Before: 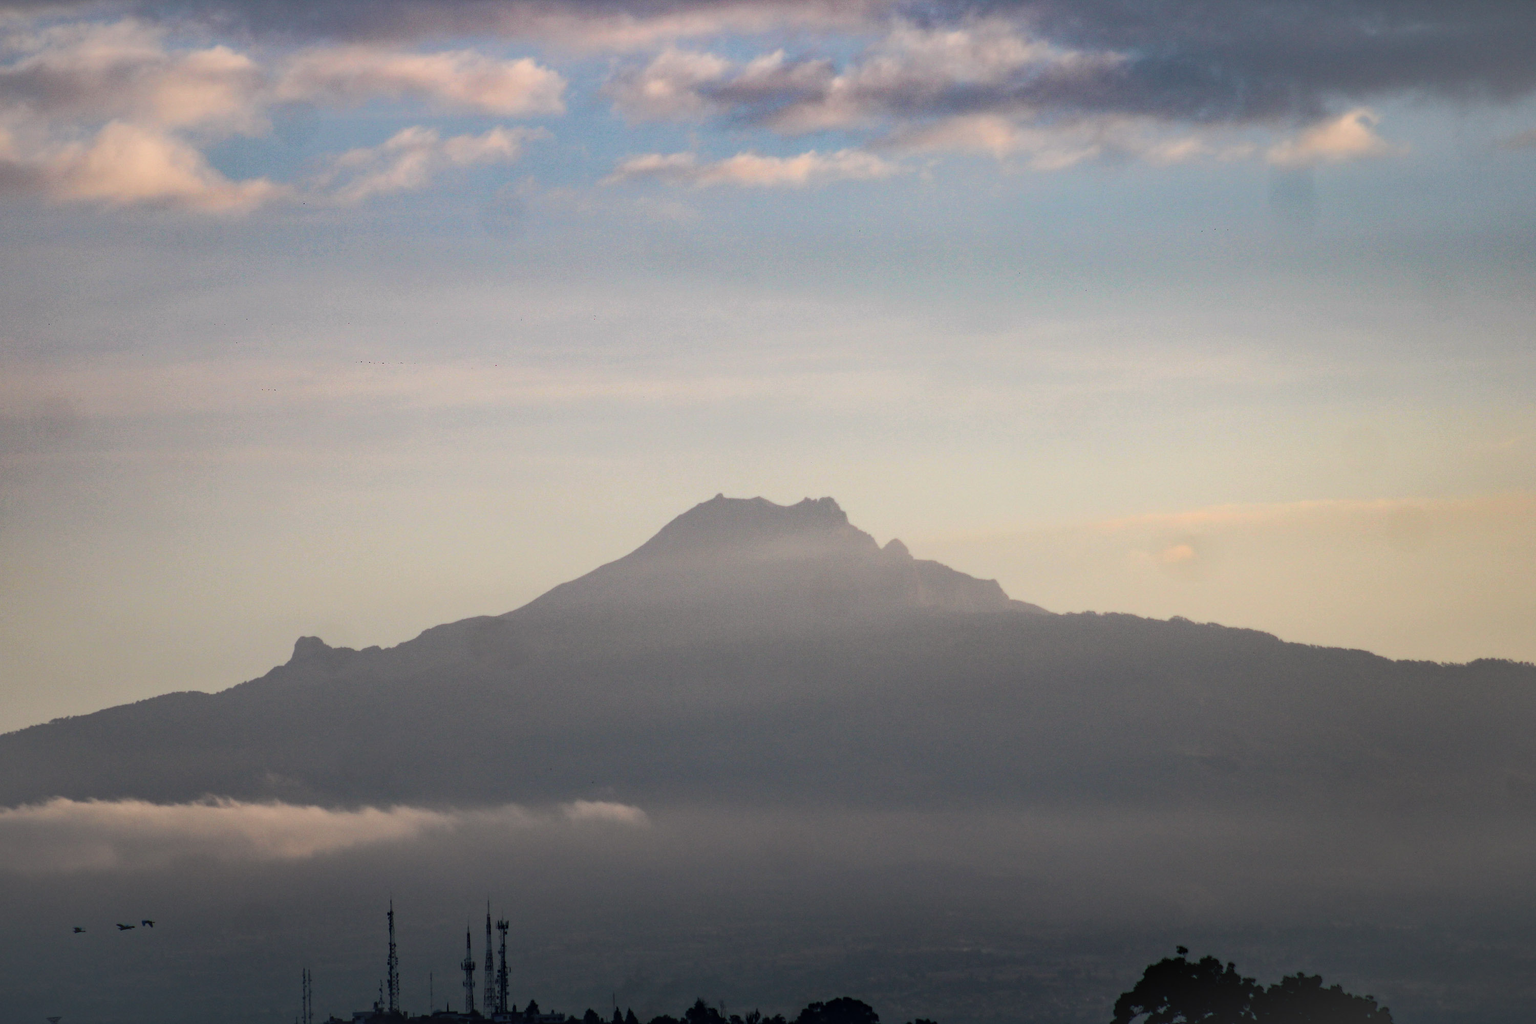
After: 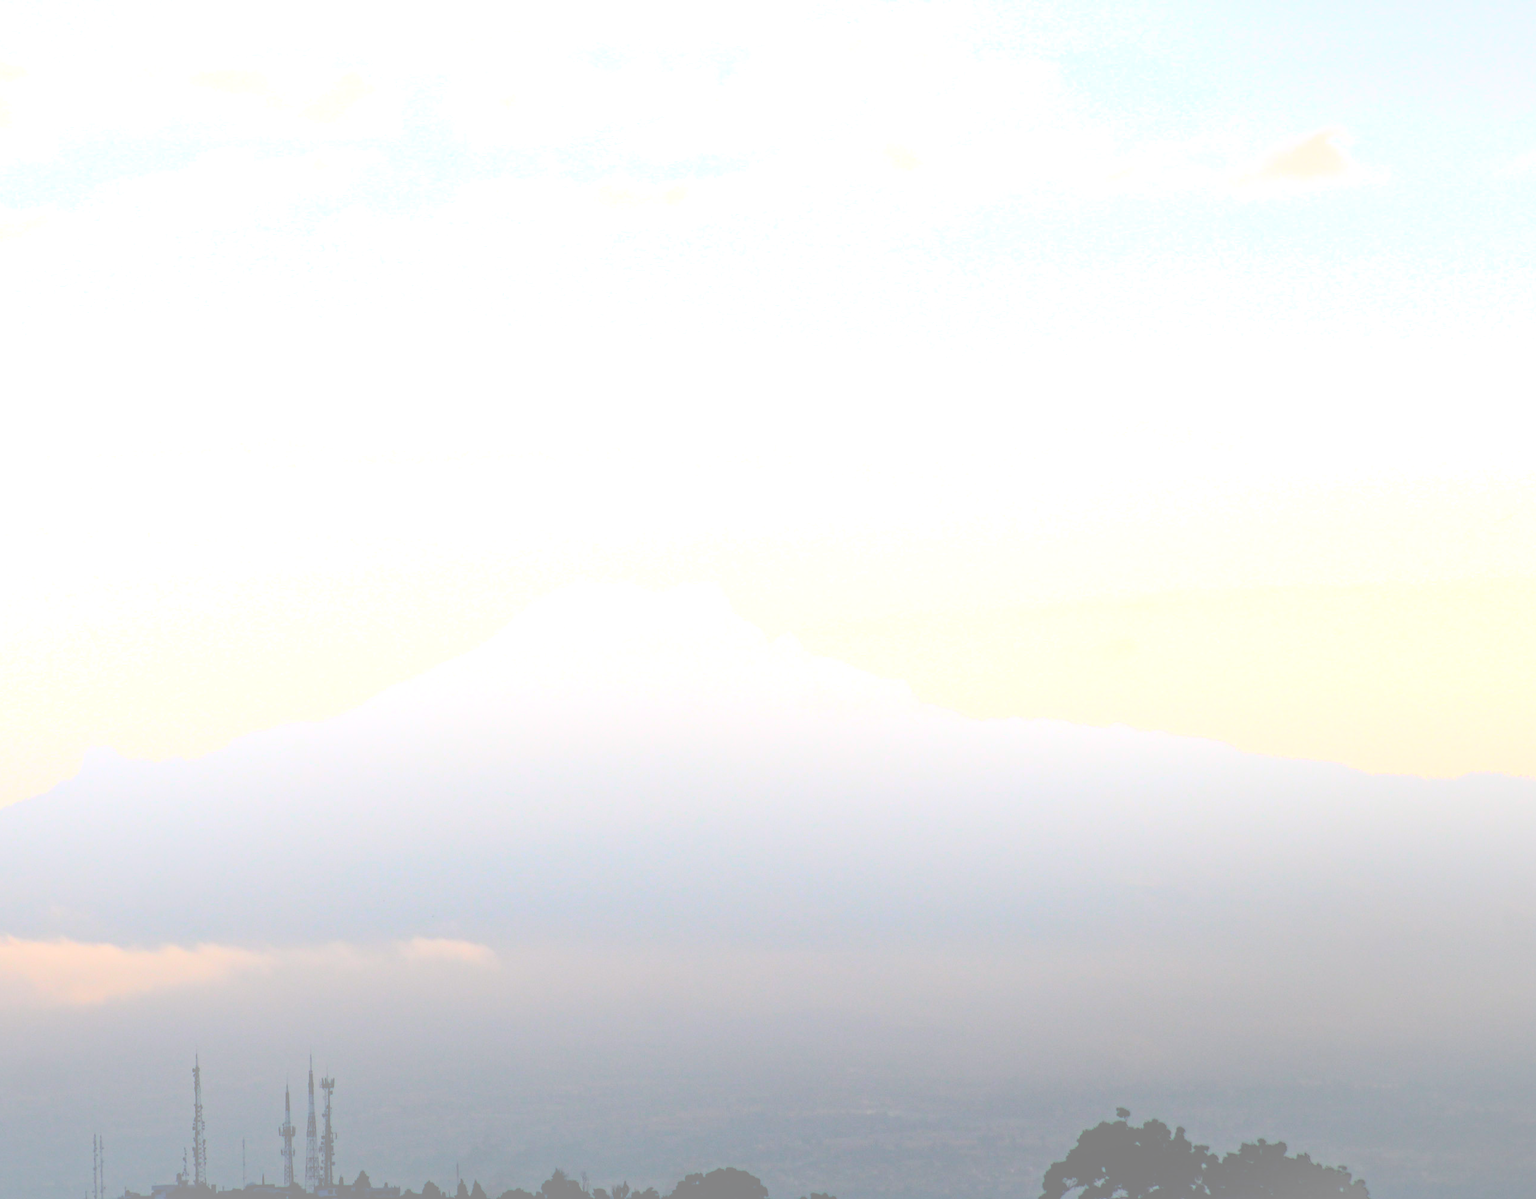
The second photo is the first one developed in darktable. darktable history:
crop and rotate: left 14.584%
exposure: exposure 0.564 EV, compensate highlight preservation false
bloom: size 70%, threshold 25%, strength 70%
filmic rgb: black relative exposure -7.15 EV, white relative exposure 5.36 EV, hardness 3.02
haze removal: compatibility mode true, adaptive false
